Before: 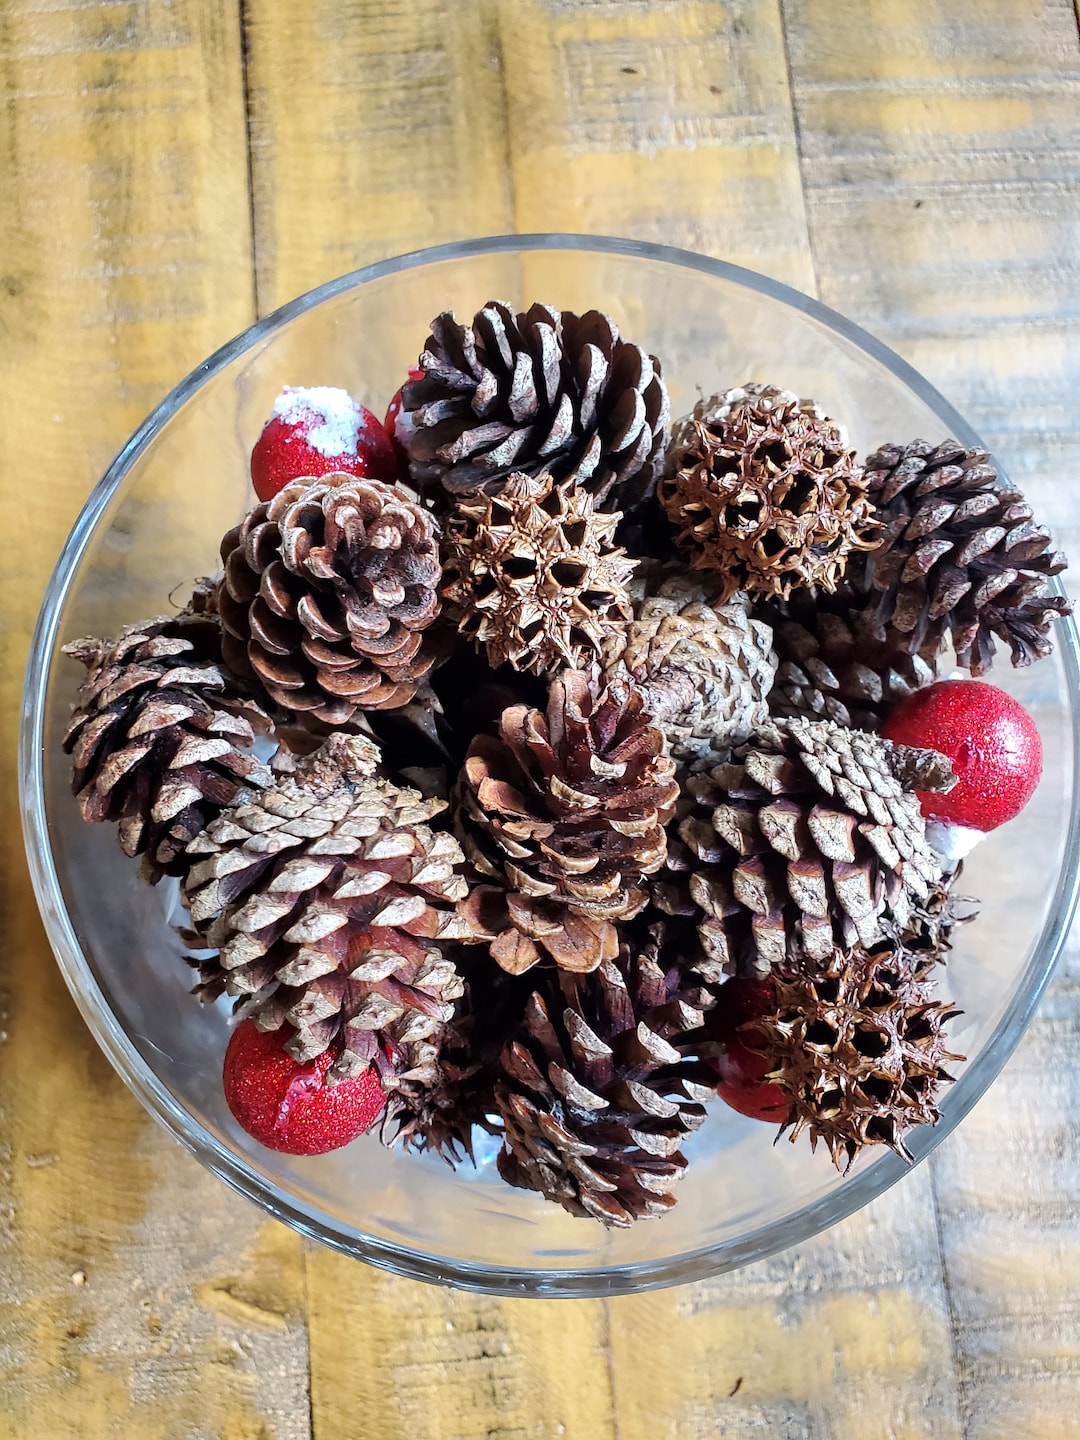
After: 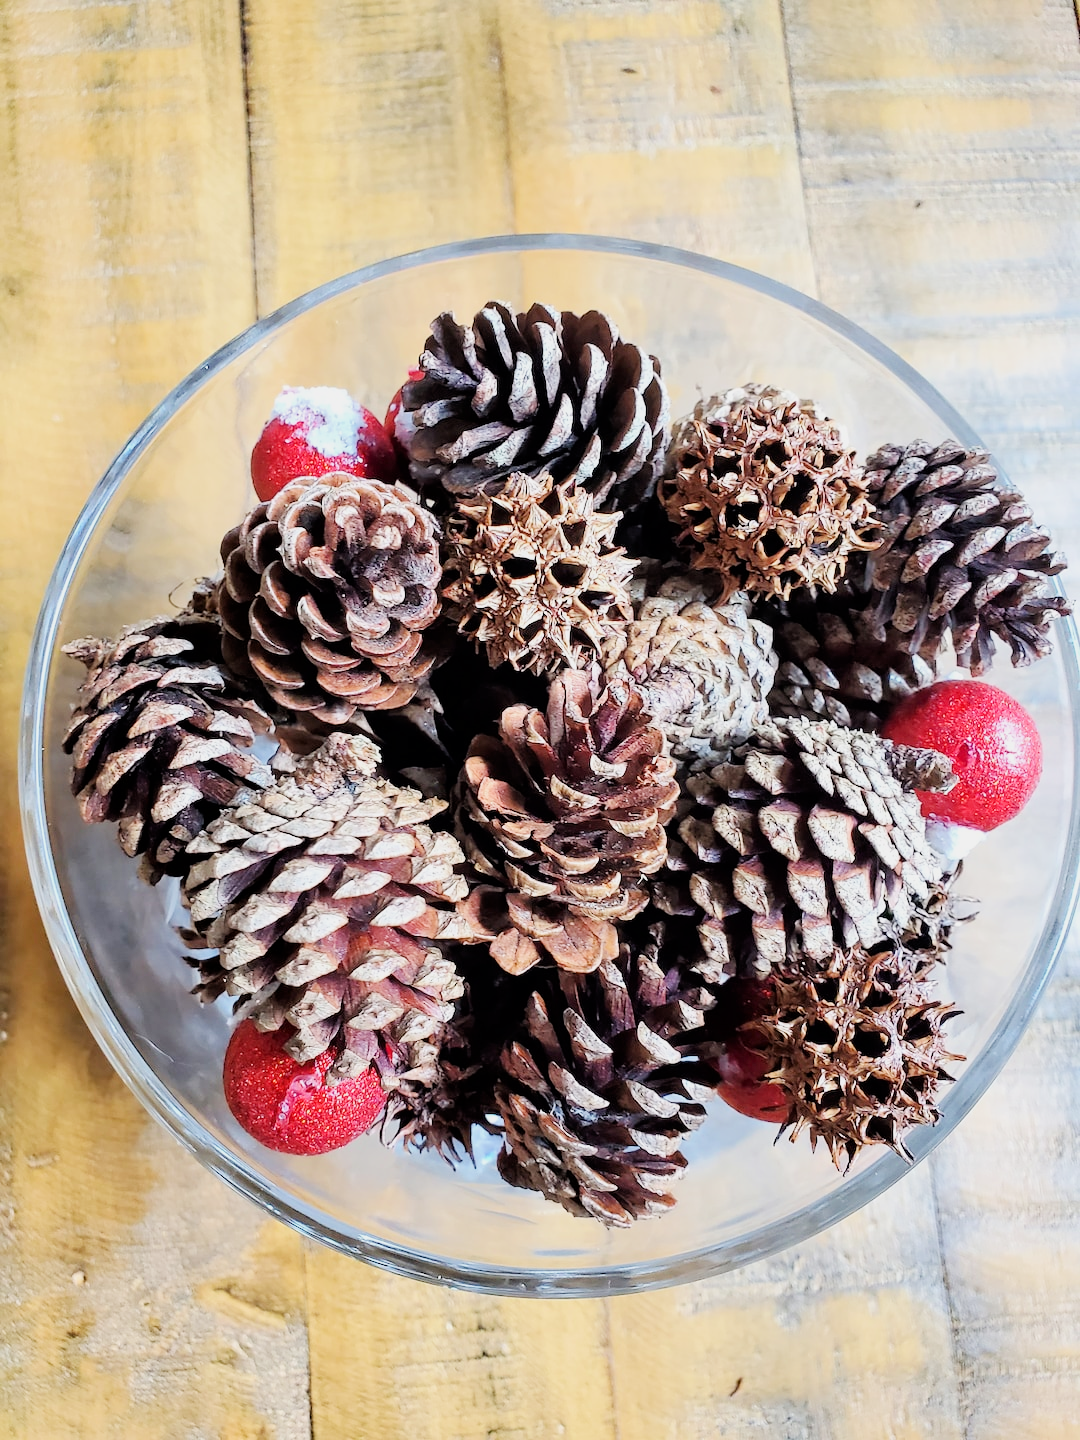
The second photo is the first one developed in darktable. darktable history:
exposure: exposure 0.939 EV, compensate highlight preservation false
filmic rgb: black relative exposure -7.65 EV, white relative exposure 4.56 EV, hardness 3.61, iterations of high-quality reconstruction 0
